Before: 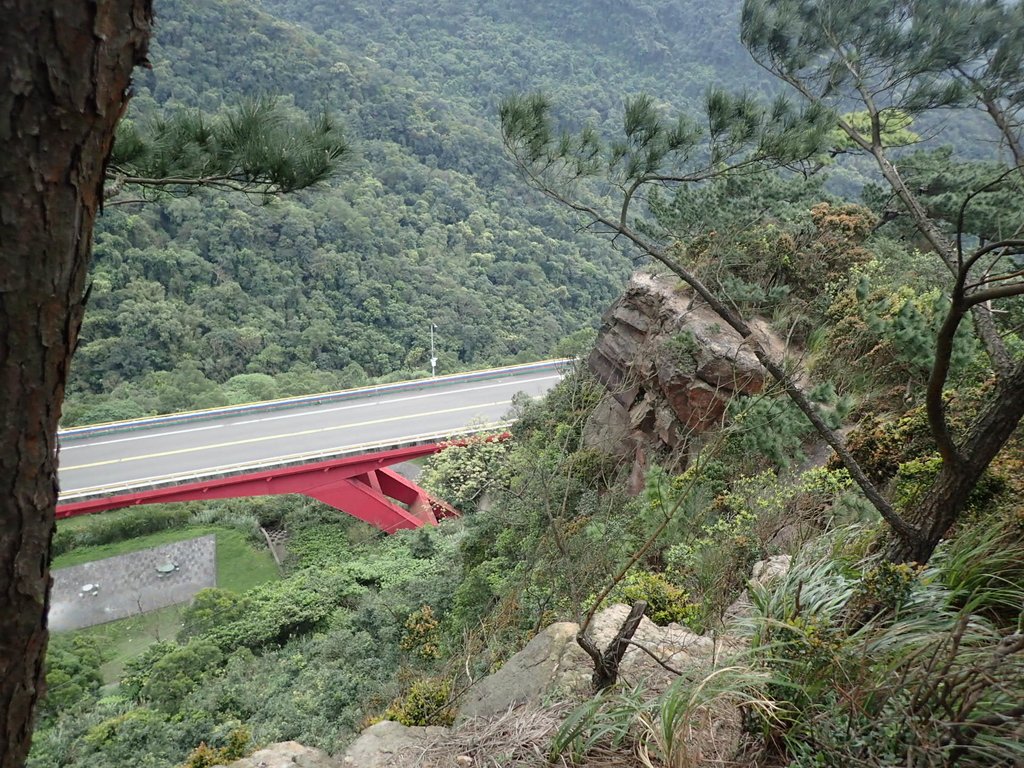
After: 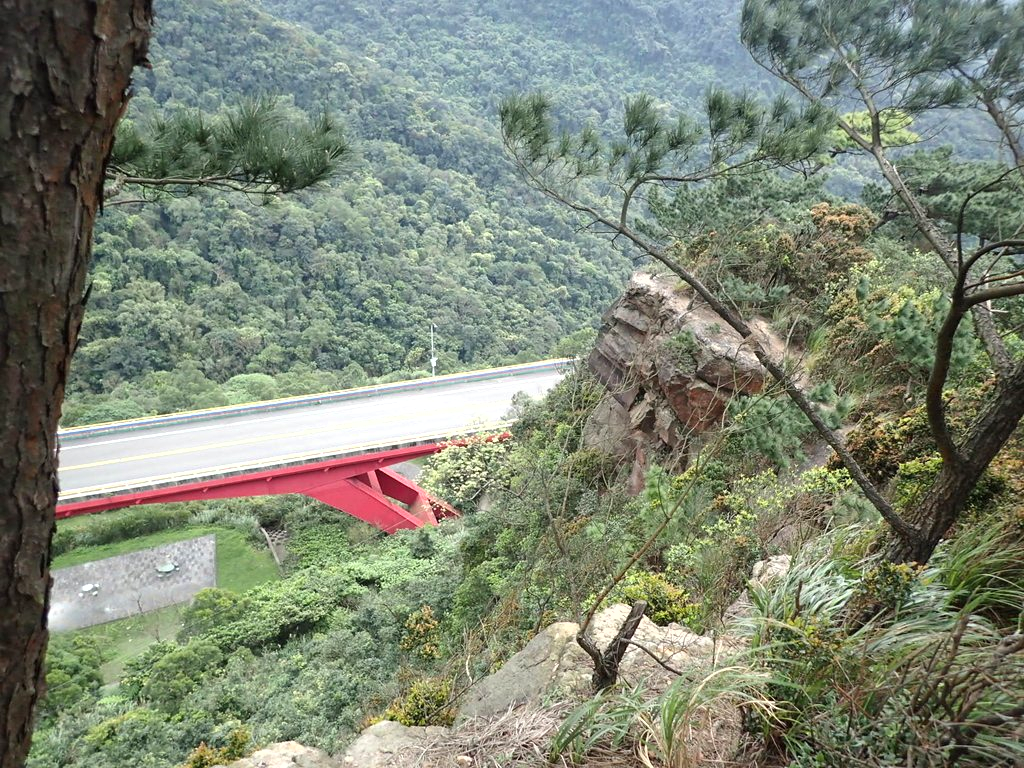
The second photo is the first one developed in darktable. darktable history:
shadows and highlights: shadows 36.58, highlights -26.83, soften with gaussian
local contrast: mode bilateral grid, contrast 10, coarseness 26, detail 115%, midtone range 0.2
exposure: black level correction 0, exposure 0.6 EV, compensate highlight preservation false
